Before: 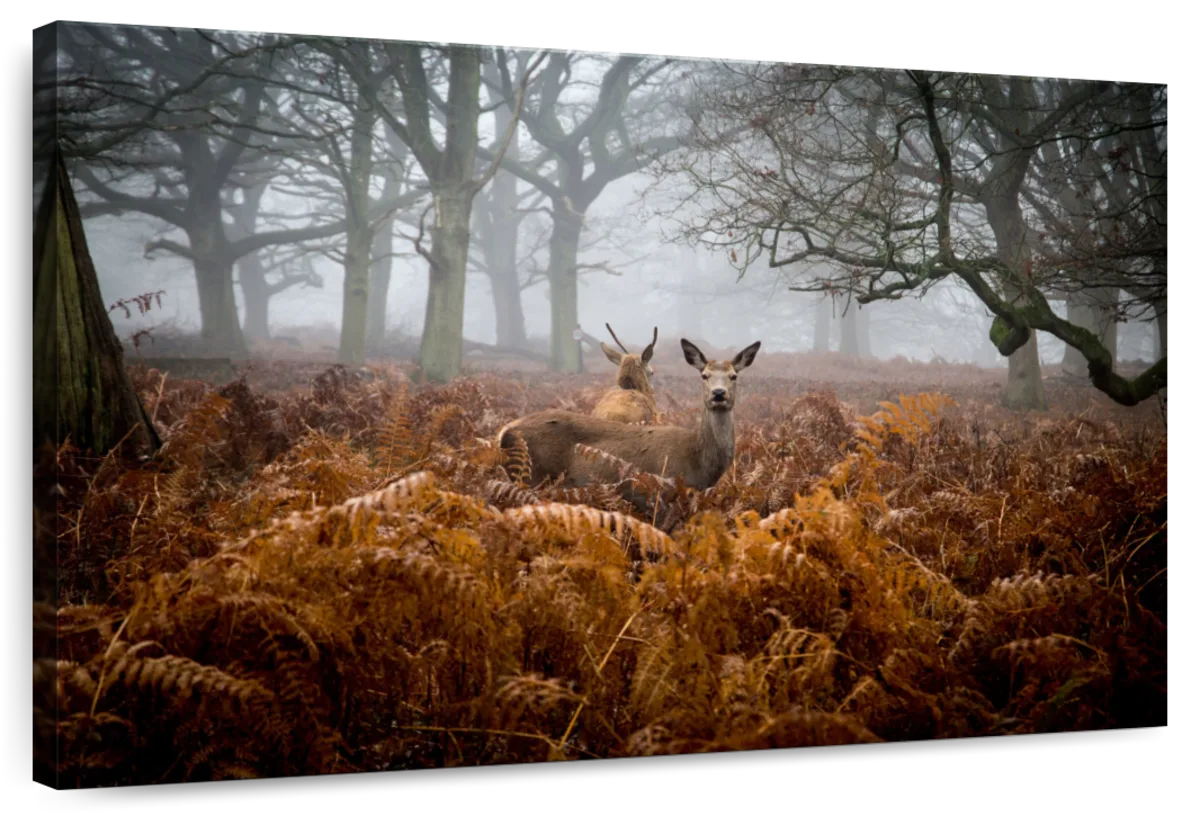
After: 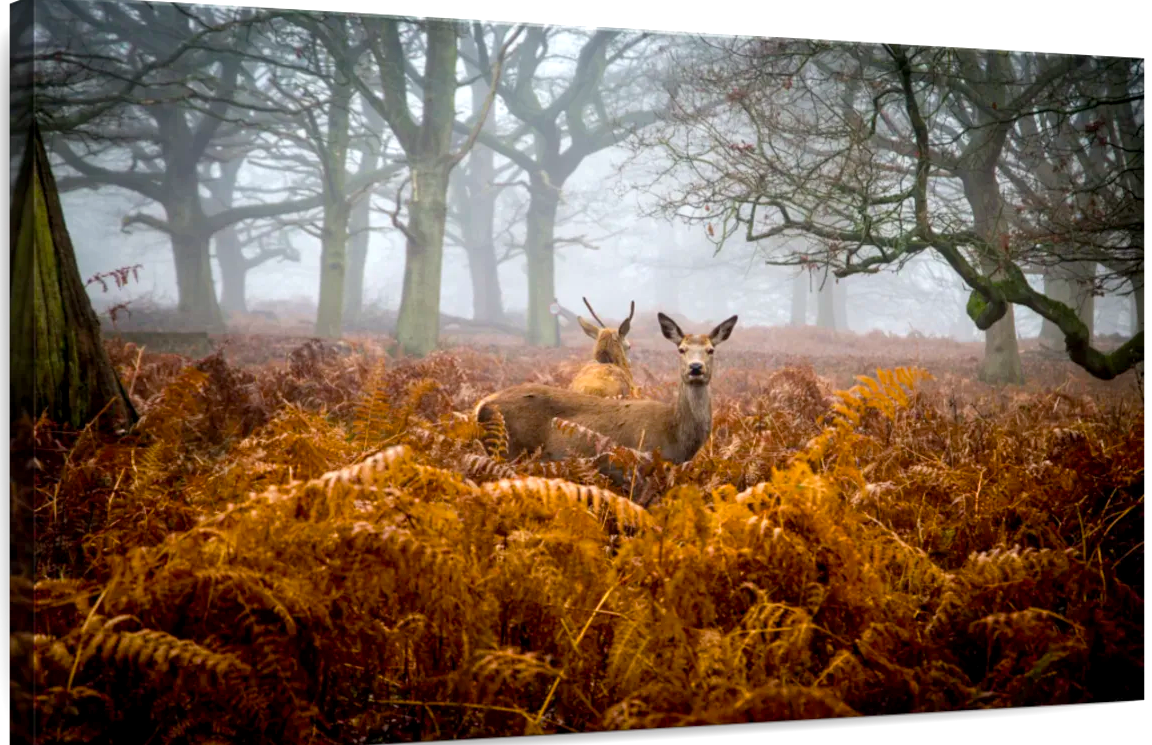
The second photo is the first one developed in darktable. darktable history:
tone equalizer: smoothing diameter 2.16%, edges refinement/feathering 21.13, mask exposure compensation -1.57 EV, filter diffusion 5
local contrast: highlights 107%, shadows 103%, detail 120%, midtone range 0.2
exposure: exposure 0.212 EV, compensate exposure bias true, compensate highlight preservation false
contrast brightness saturation: saturation -0.048
color balance rgb: linear chroma grading › global chroma 14.925%, perceptual saturation grading › global saturation 19.444%, global vibrance 20%
crop: left 1.992%, top 3.258%, right 0.967%, bottom 4.888%
levels: levels [0, 0.478, 1]
